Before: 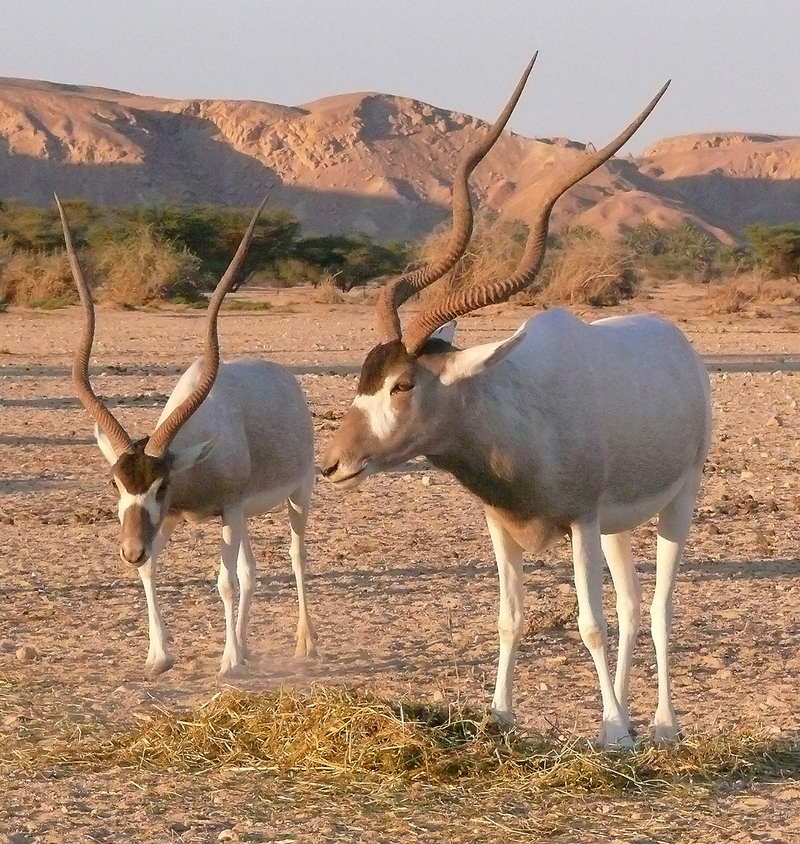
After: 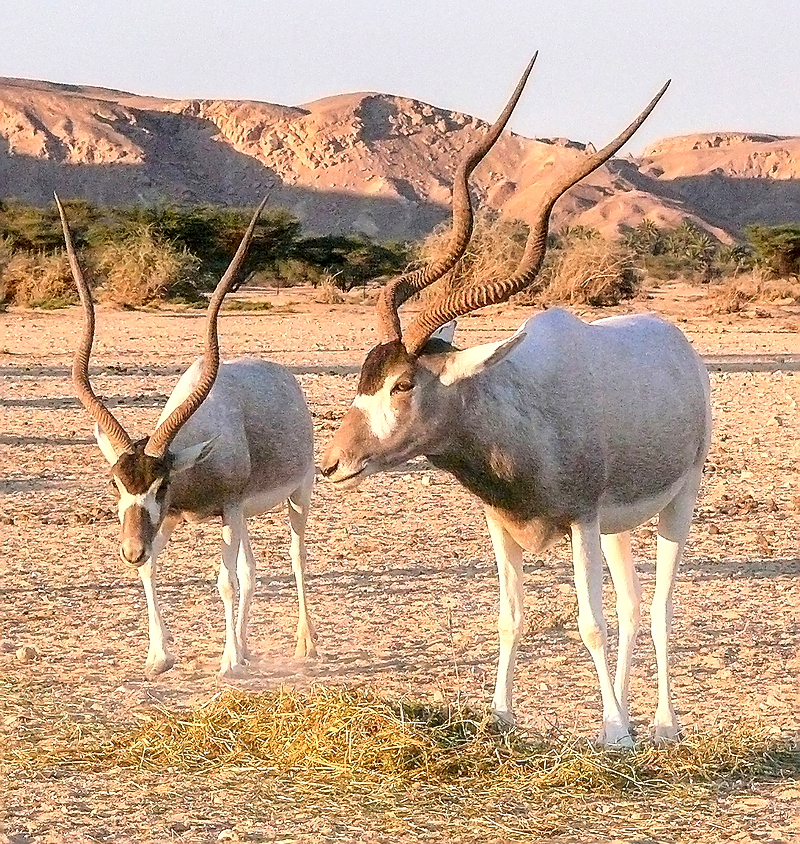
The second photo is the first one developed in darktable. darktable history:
contrast brightness saturation: contrast 0.2, brightness 0.16, saturation 0.22
local contrast: highlights 60%, shadows 60%, detail 160%
sharpen: radius 1.4, amount 1.25, threshold 0.7
bloom: size 9%, threshold 100%, strength 7%
